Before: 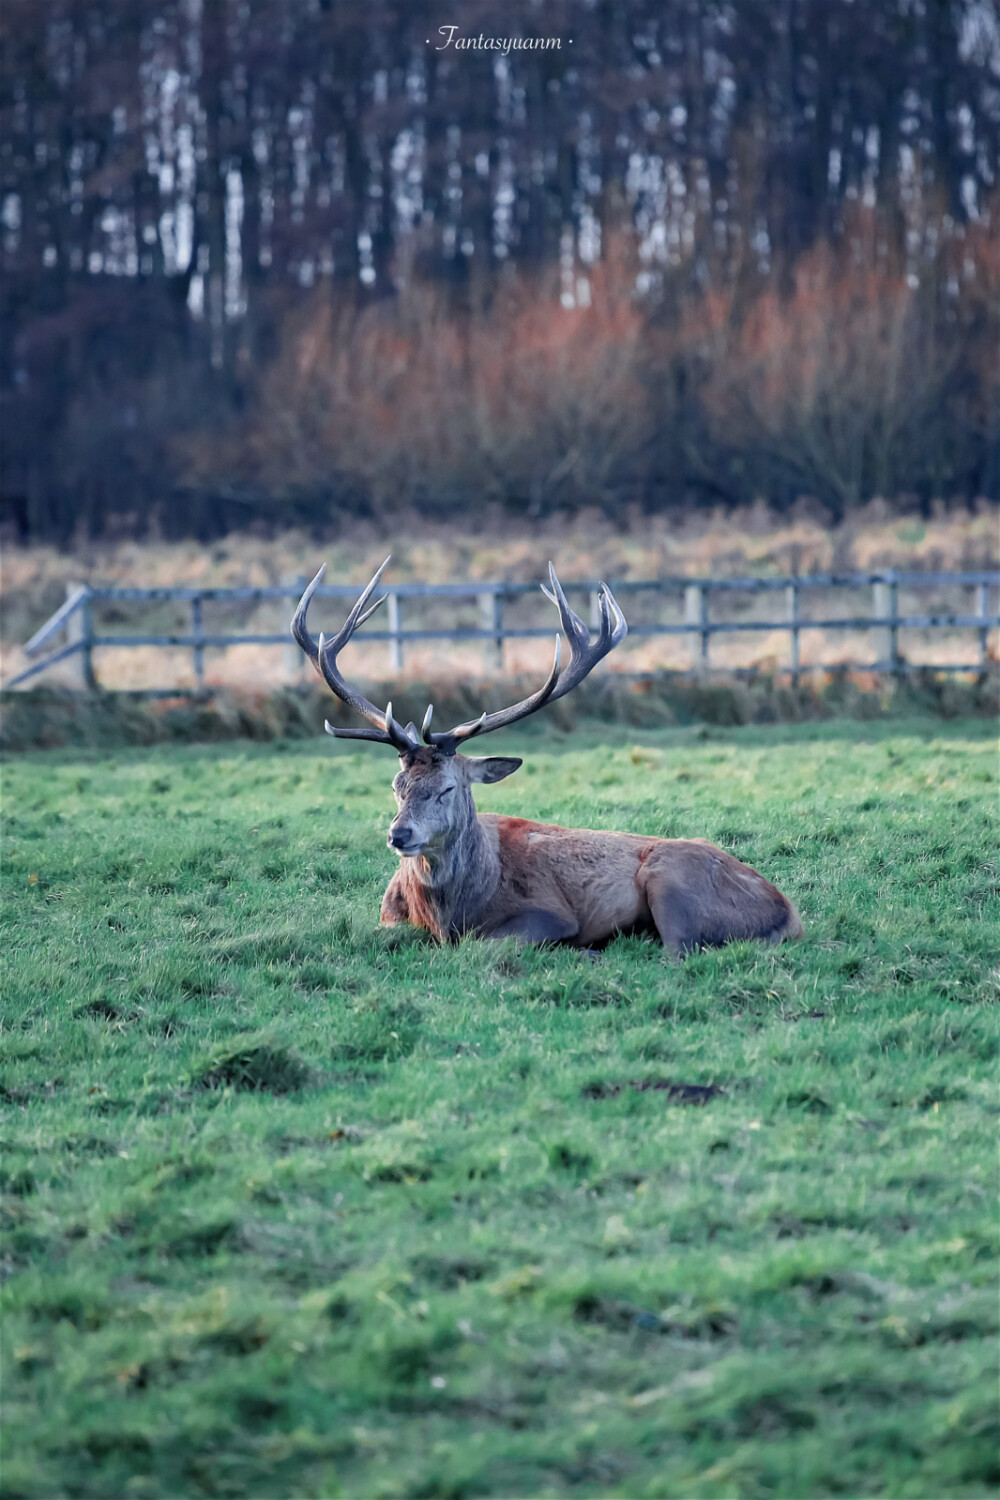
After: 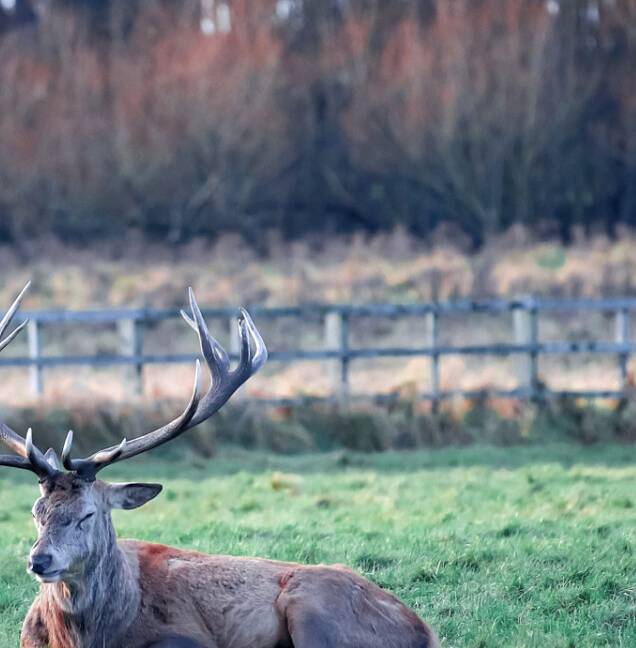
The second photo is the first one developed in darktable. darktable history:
levels: levels [0, 0.499, 1]
crop: left 36.005%, top 18.293%, right 0.31%, bottom 38.444%
exposure: exposure 0.191 EV, compensate highlight preservation false
